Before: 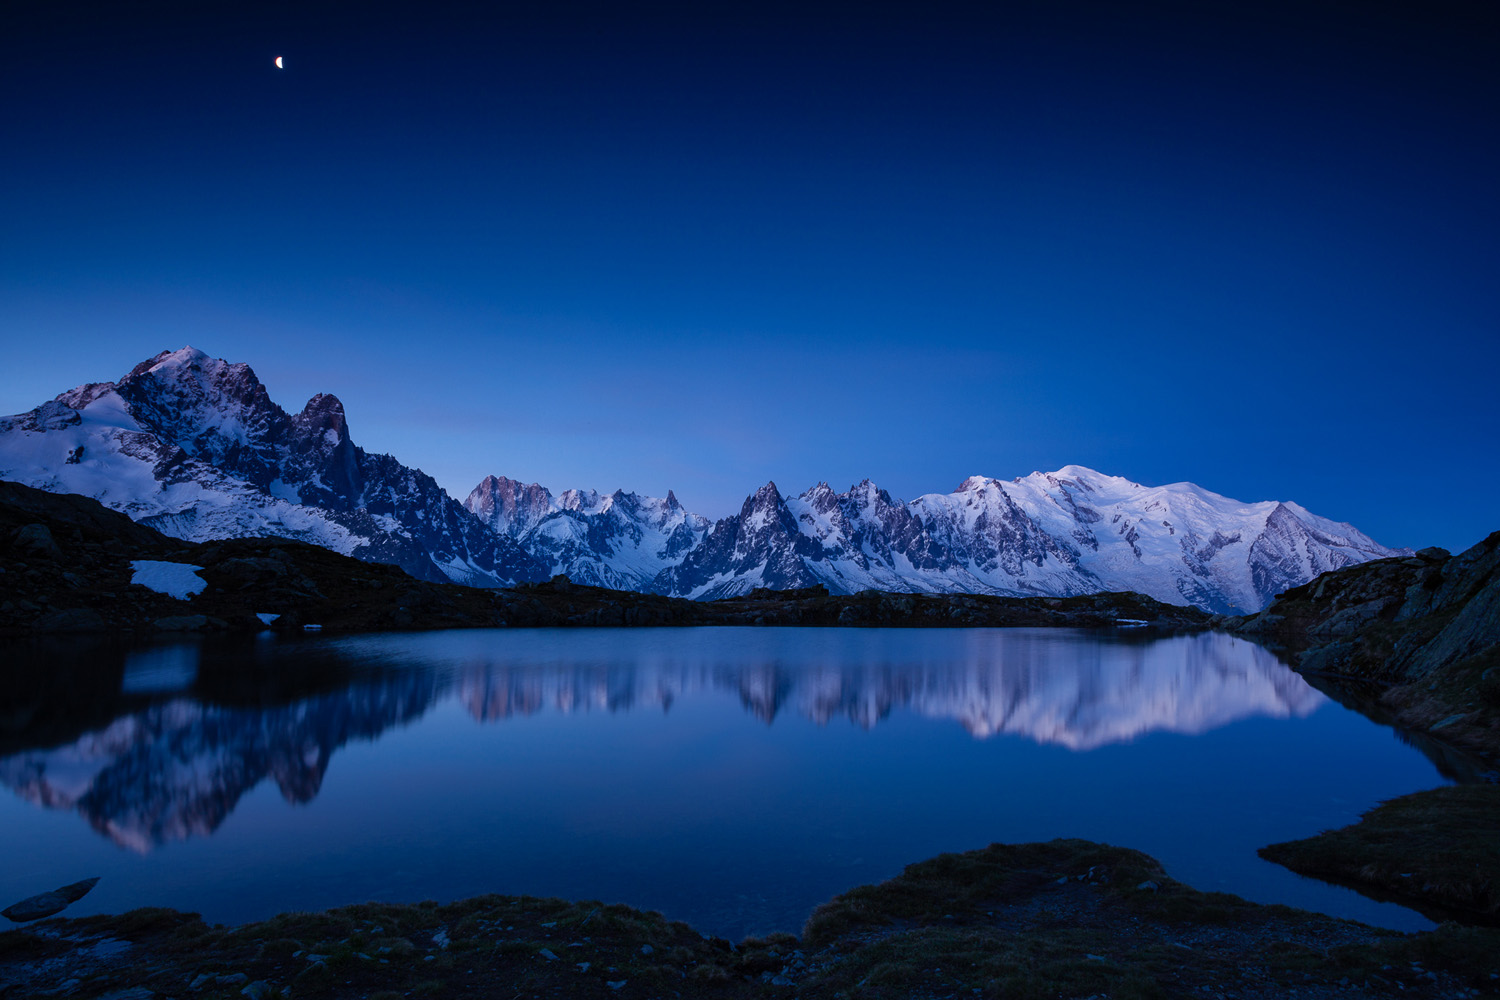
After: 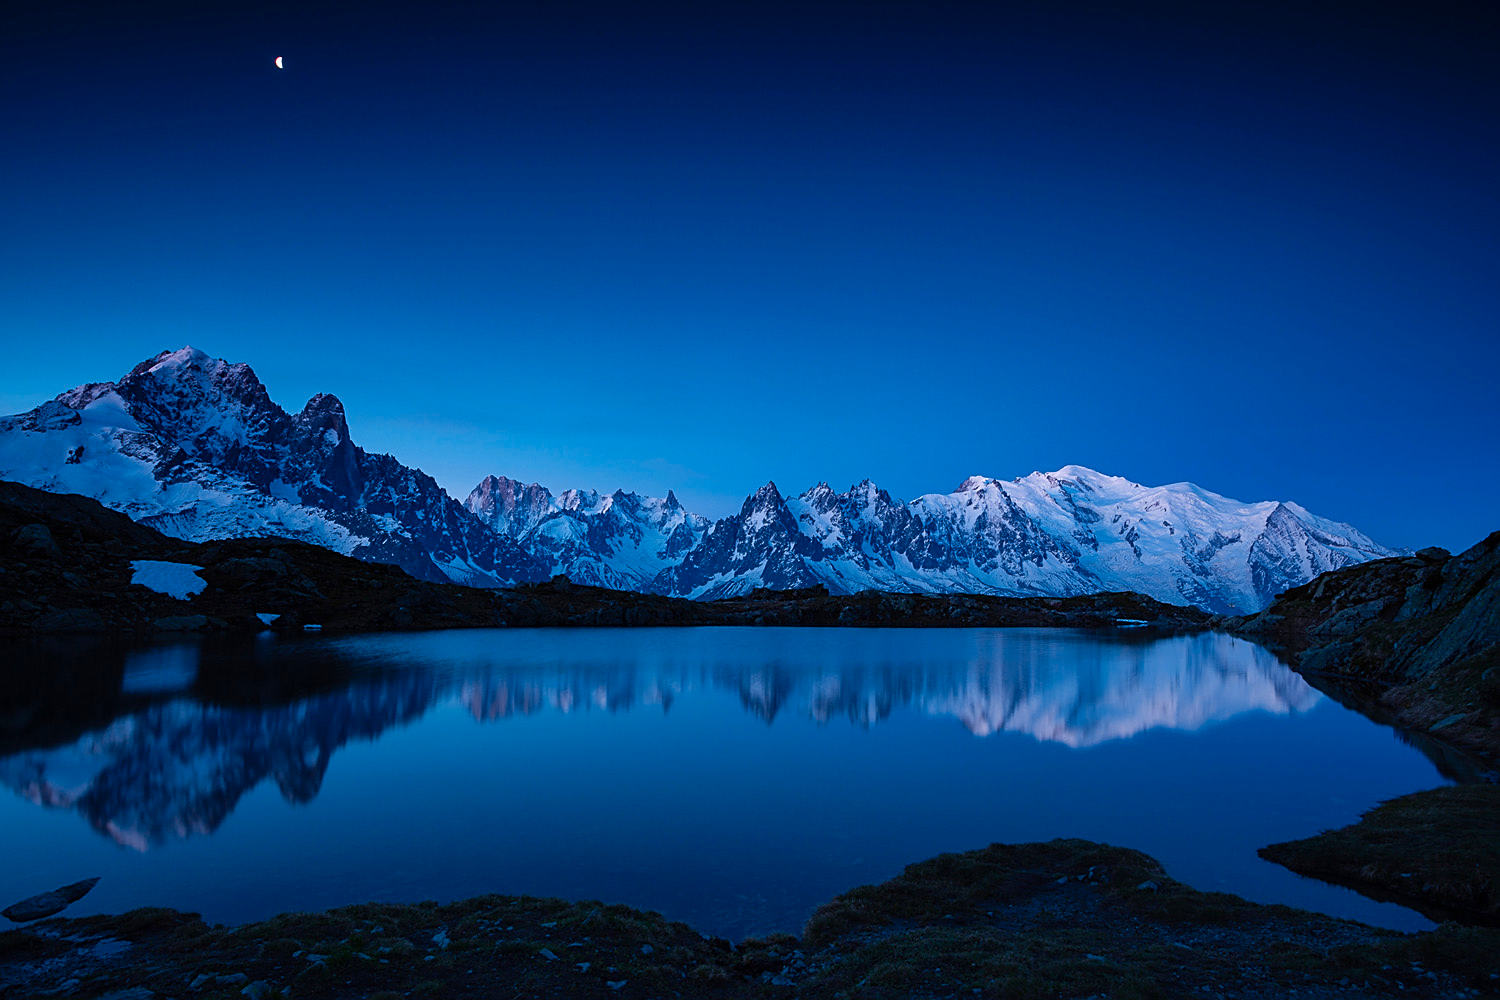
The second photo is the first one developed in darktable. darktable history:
color balance: output saturation 120%
color zones: curves: ch1 [(0.235, 0.558) (0.75, 0.5)]; ch2 [(0.25, 0.462) (0.749, 0.457)], mix 40.67%
sharpen: on, module defaults
